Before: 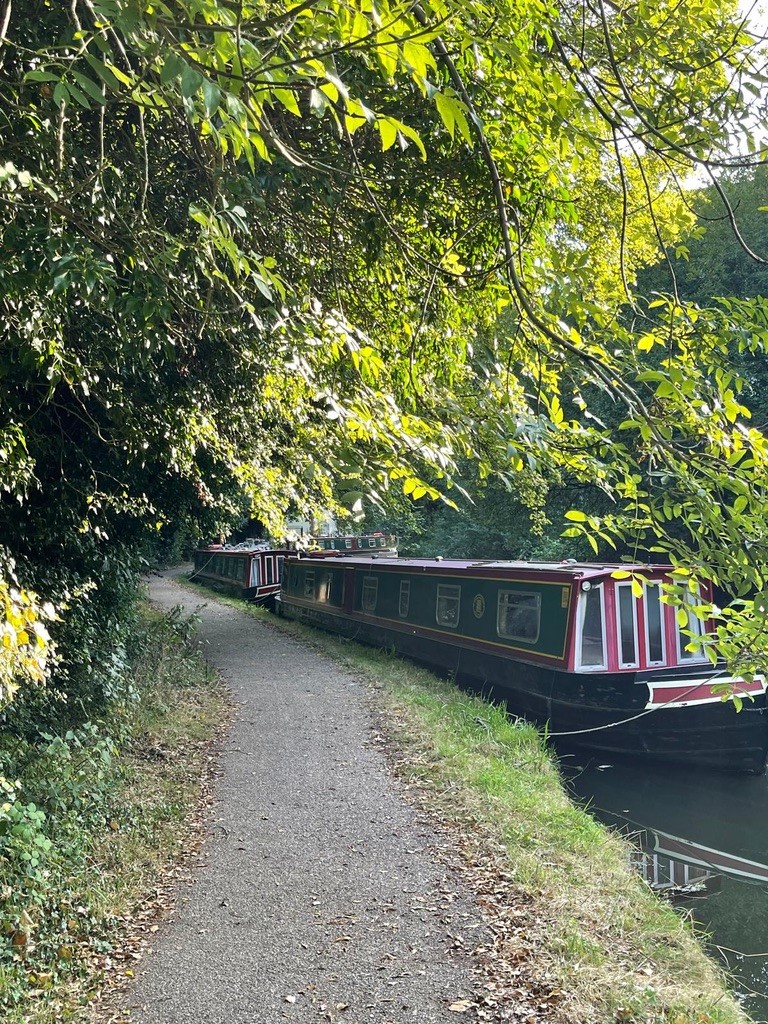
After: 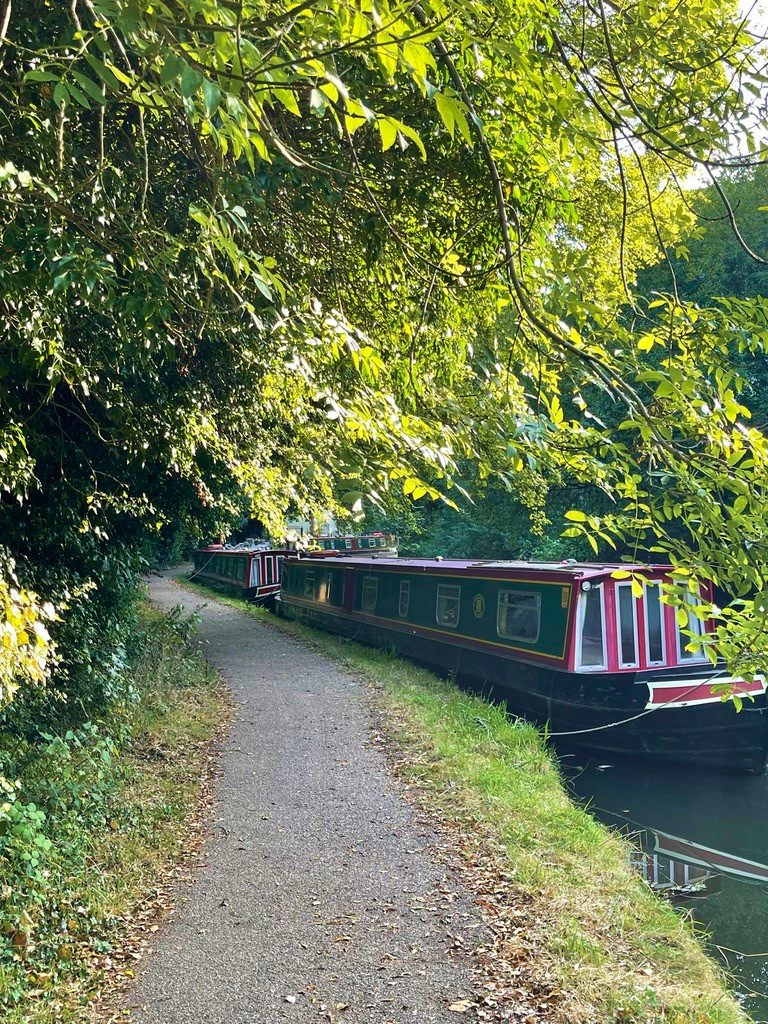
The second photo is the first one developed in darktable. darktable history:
velvia: strength 55.49%
